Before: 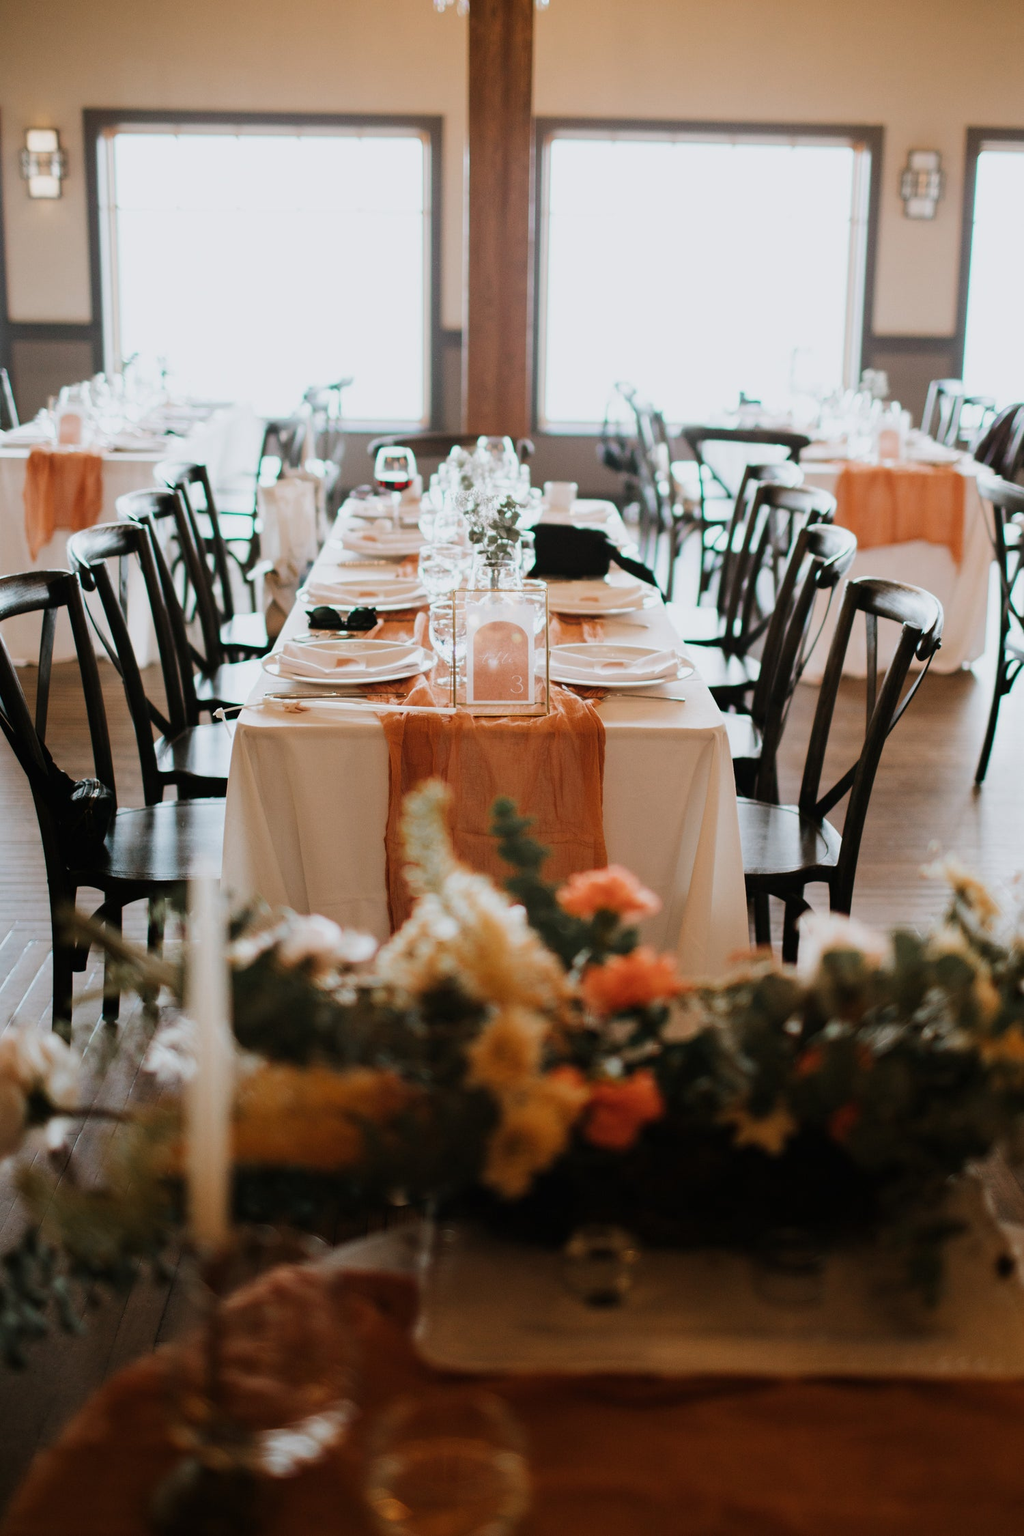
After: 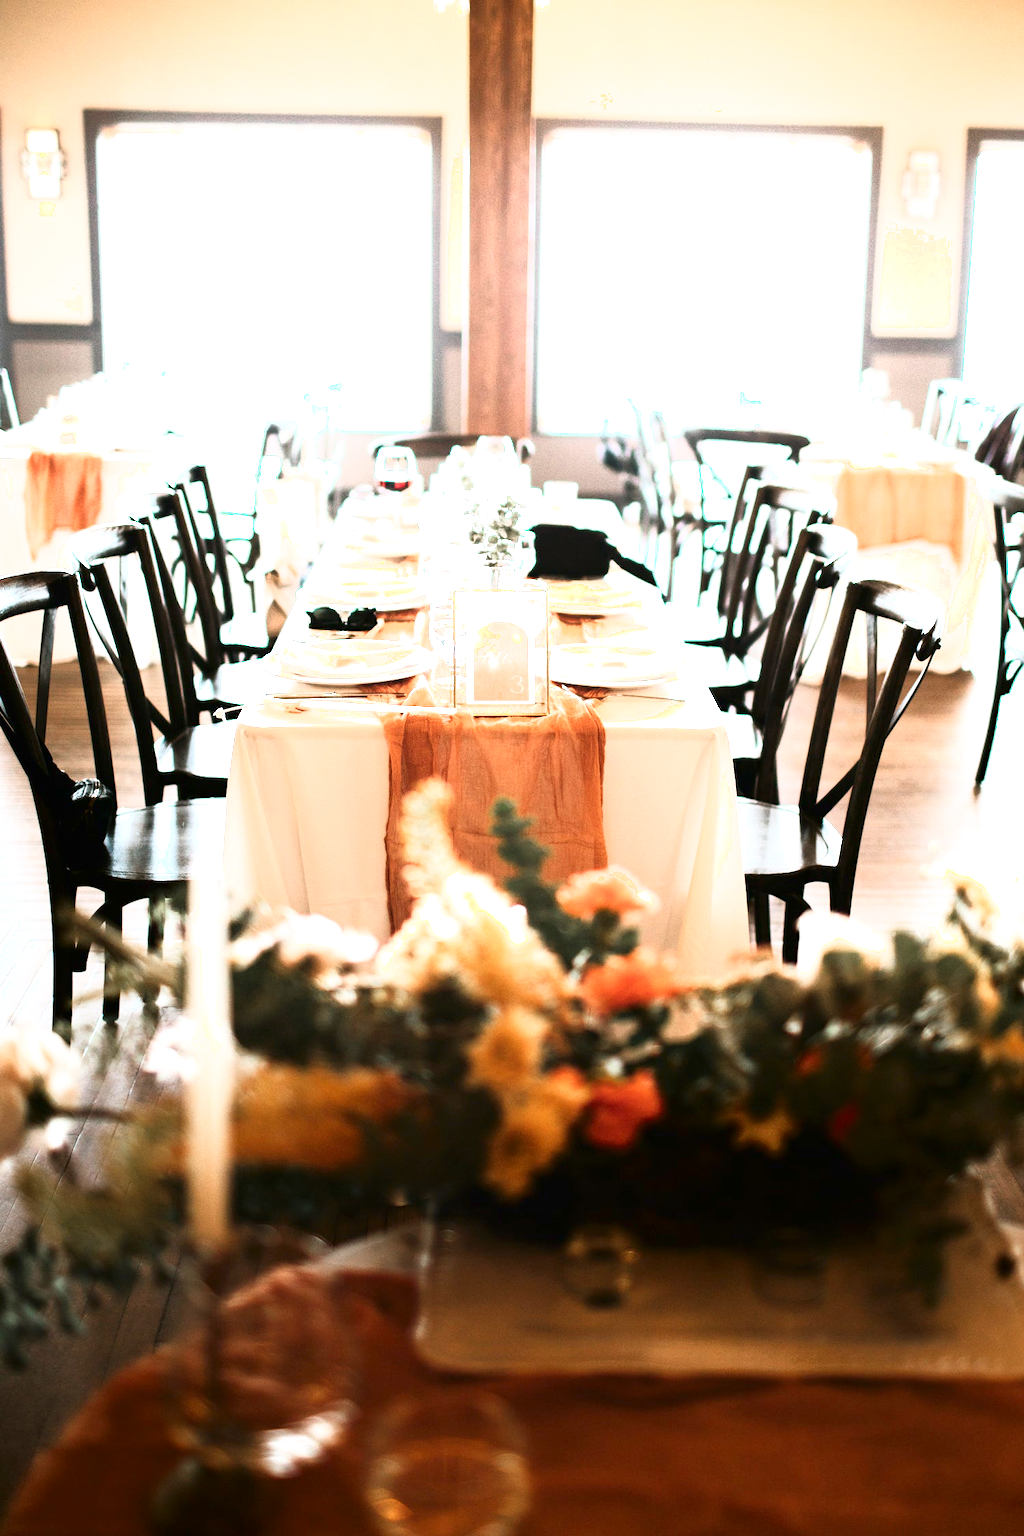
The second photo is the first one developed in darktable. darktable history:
shadows and highlights: shadows -62.32, white point adjustment -5.22, highlights 61.59
exposure: black level correction 0, exposure 1.45 EV, compensate exposure bias true, compensate highlight preservation false
